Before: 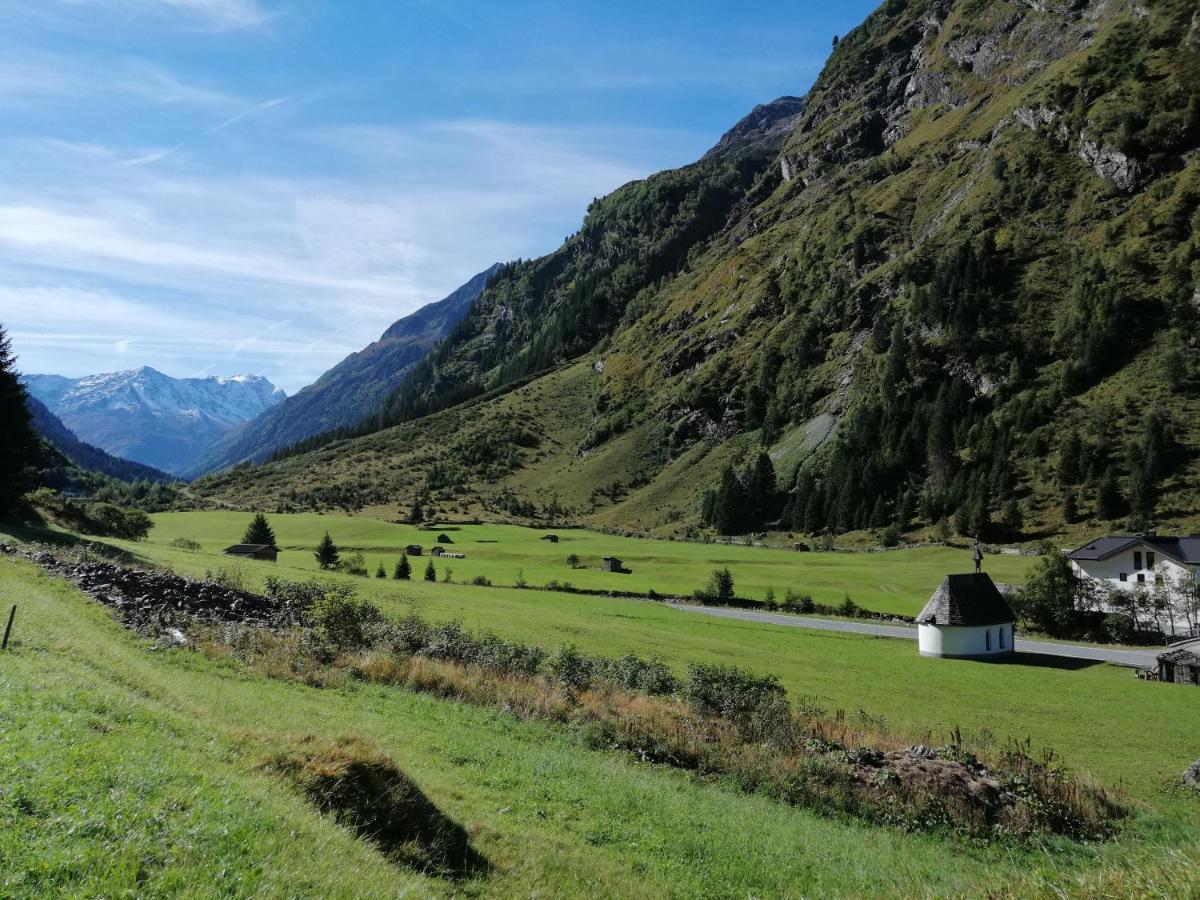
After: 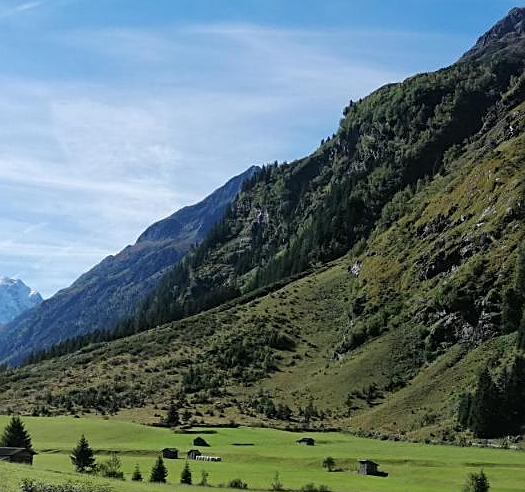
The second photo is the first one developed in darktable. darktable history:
sharpen: on, module defaults
crop: left 20.378%, top 10.851%, right 35.856%, bottom 34.372%
